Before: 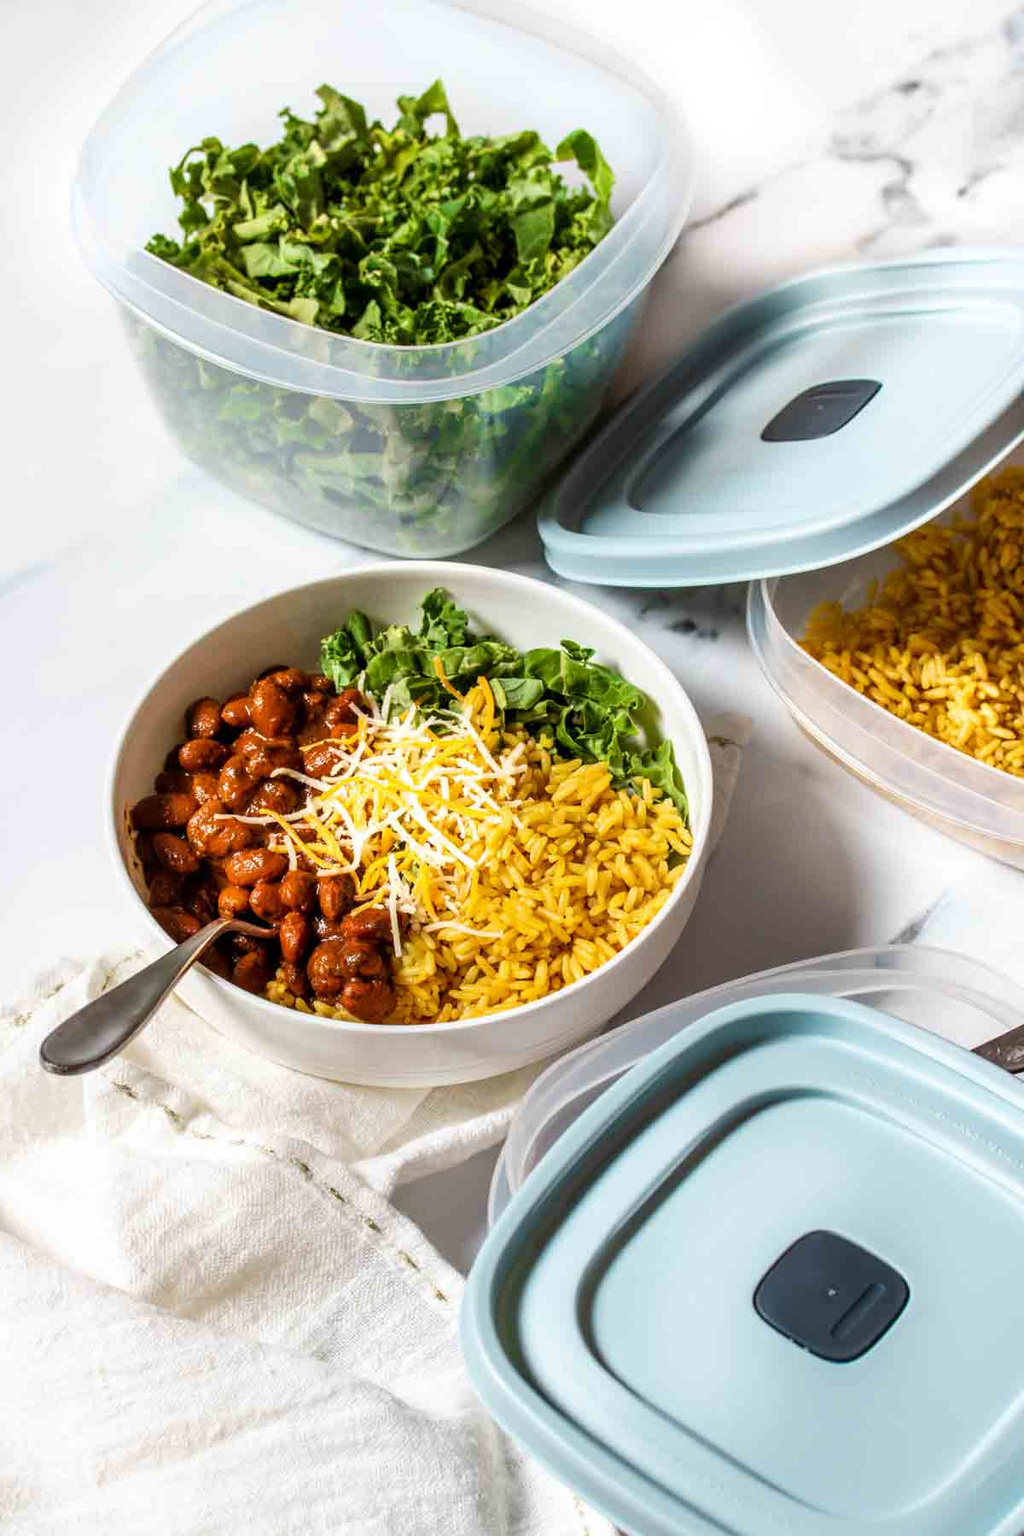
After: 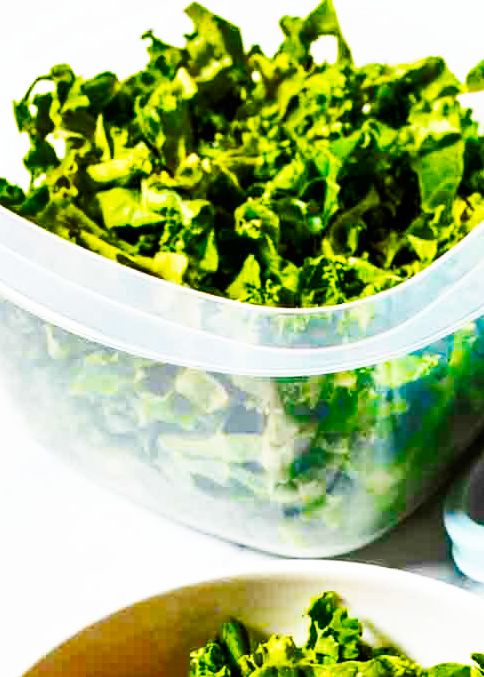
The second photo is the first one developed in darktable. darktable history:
crop: left 15.575%, top 5.425%, right 44.029%, bottom 56.944%
shadows and highlights: shadows 30.62, highlights -63.11, soften with gaussian
exposure: exposure -0.041 EV, compensate highlight preservation false
base curve: curves: ch0 [(0, 0) (0.007, 0.004) (0.027, 0.03) (0.046, 0.07) (0.207, 0.54) (0.442, 0.872) (0.673, 0.972) (1, 1)], preserve colors none
color balance rgb: linear chroma grading › global chroma 10.223%, perceptual saturation grading › global saturation 30.781%, global vibrance 20%
